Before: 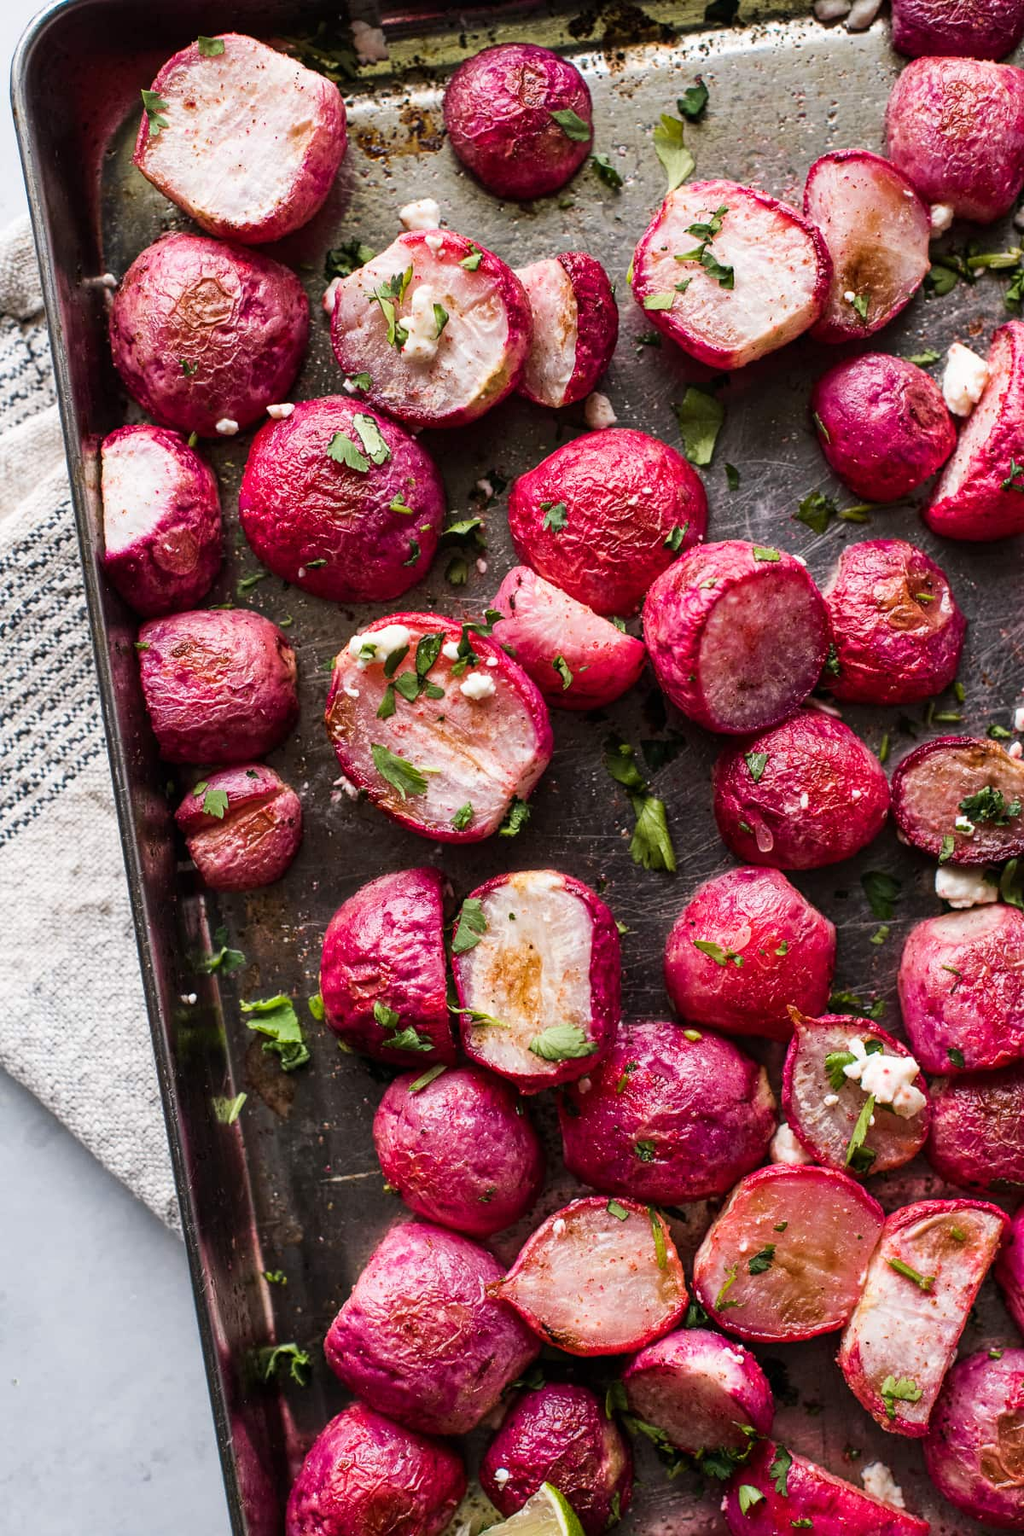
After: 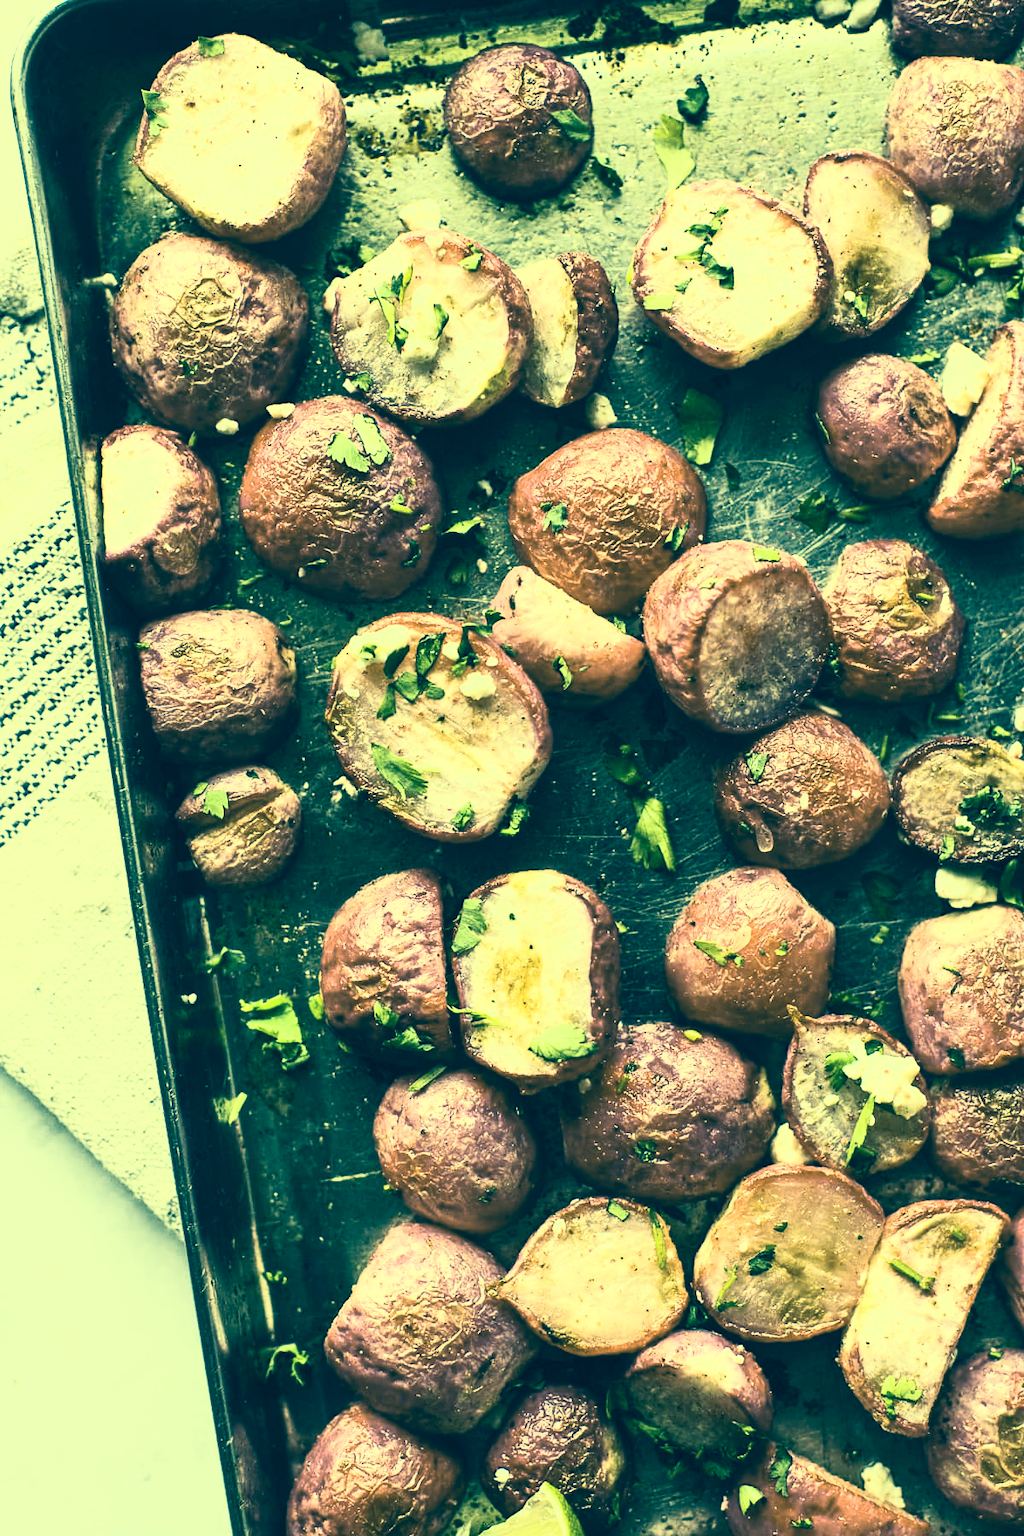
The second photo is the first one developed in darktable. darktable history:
contrast brightness saturation: contrast 0.577, brightness 0.58, saturation -0.332
color correction: highlights a* -15.97, highlights b* 39.66, shadows a* -39.53, shadows b* -26.41
